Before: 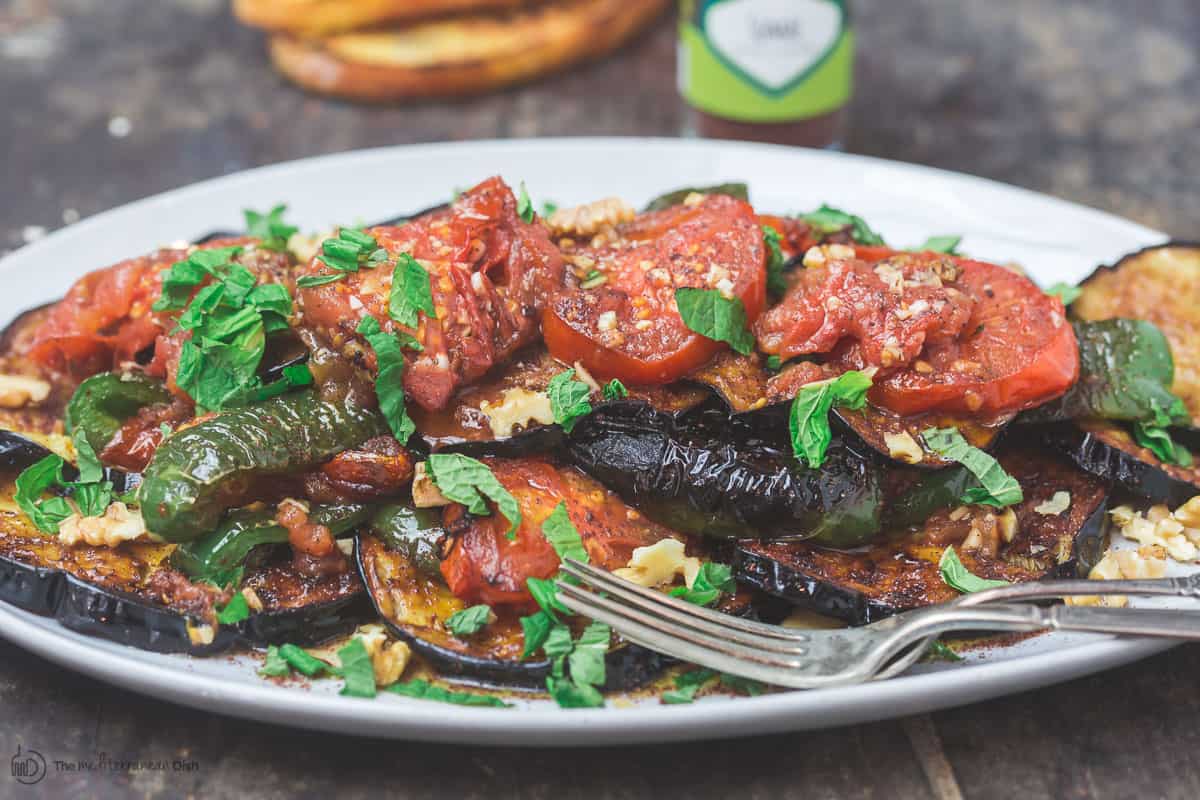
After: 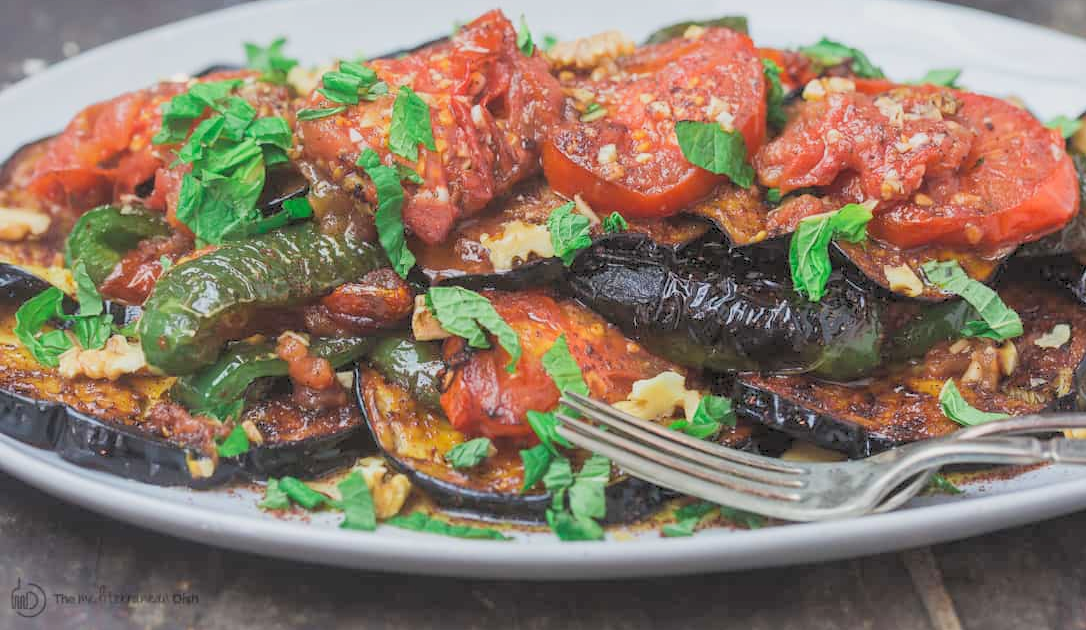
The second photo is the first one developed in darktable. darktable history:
rgb levels: preserve colors sum RGB, levels [[0.038, 0.433, 0.934], [0, 0.5, 1], [0, 0.5, 1]]
tone equalizer: -7 EV 0.18 EV, -6 EV 0.12 EV, -5 EV 0.08 EV, -4 EV 0.04 EV, -2 EV -0.02 EV, -1 EV -0.04 EV, +0 EV -0.06 EV, luminance estimator HSV value / RGB max
crop: top 20.916%, right 9.437%, bottom 0.316%
